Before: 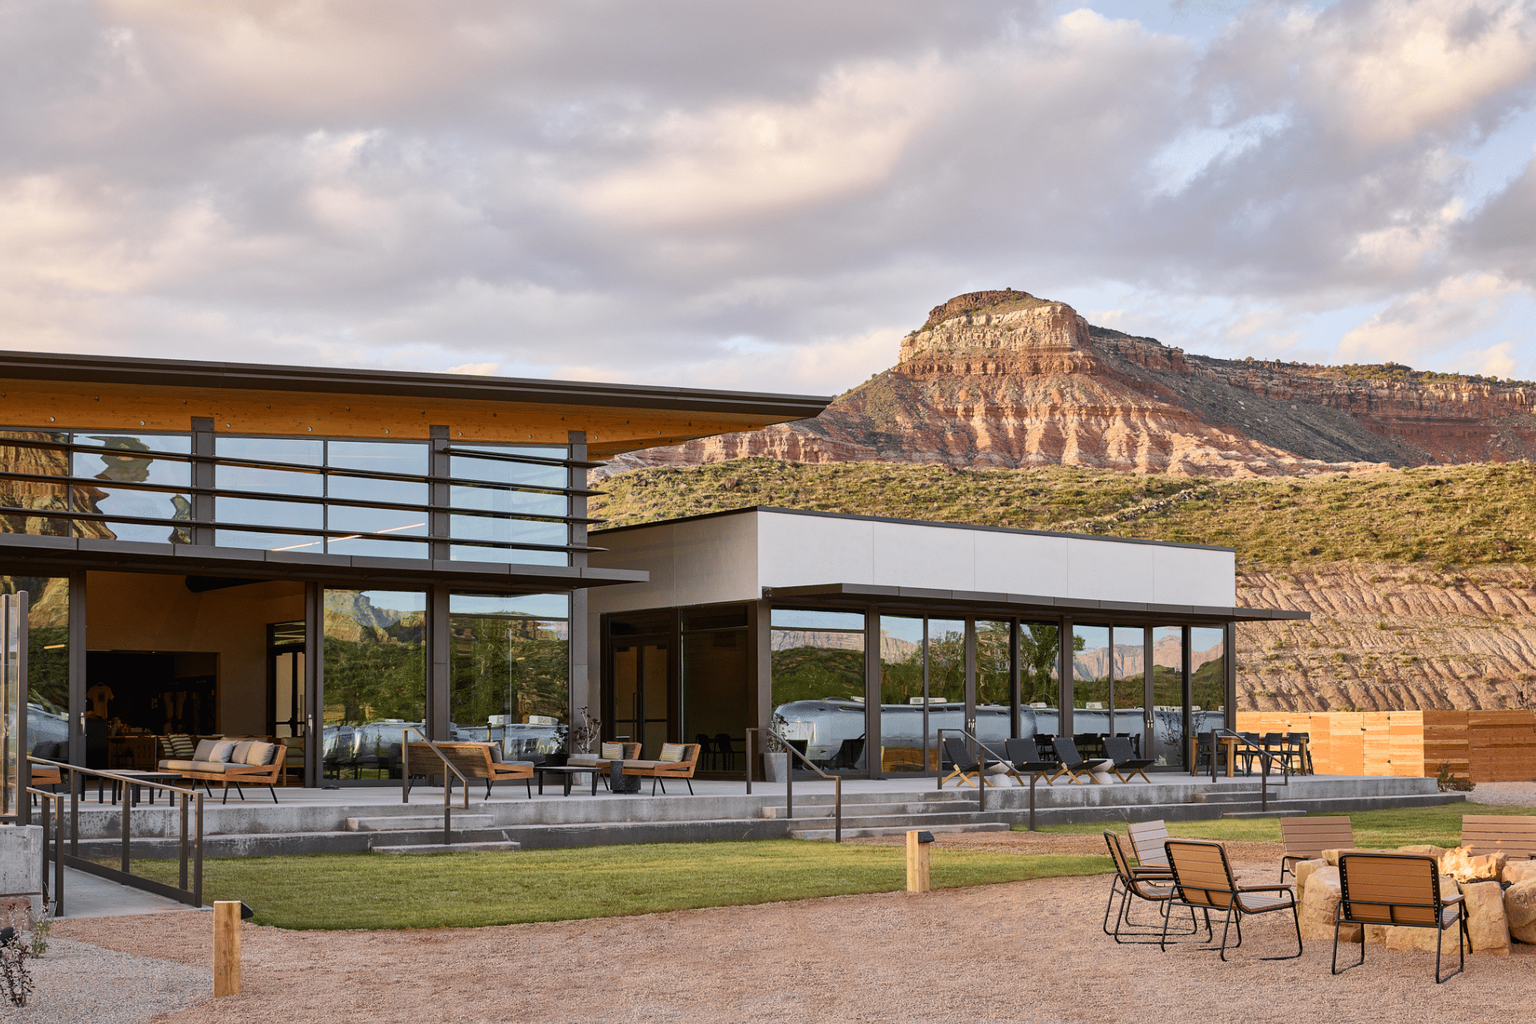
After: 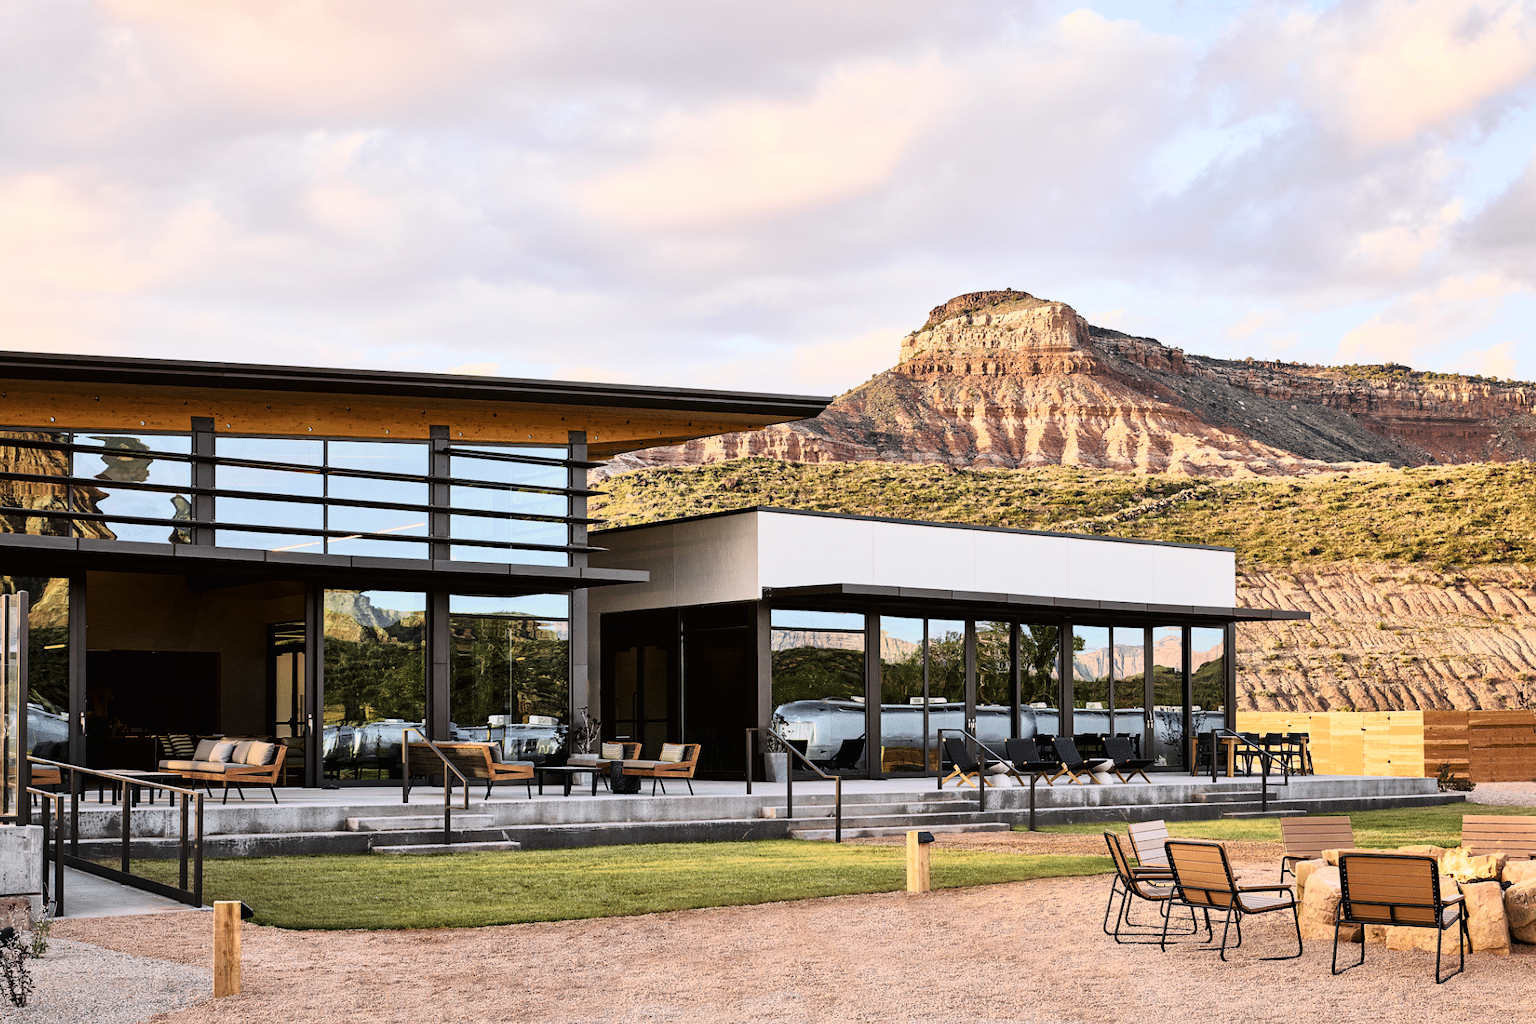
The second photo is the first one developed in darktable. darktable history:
tone curve: curves: ch0 [(0.016, 0.011) (0.094, 0.016) (0.469, 0.508) (0.721, 0.862) (1, 1)], color space Lab, linked channels, preserve colors none
